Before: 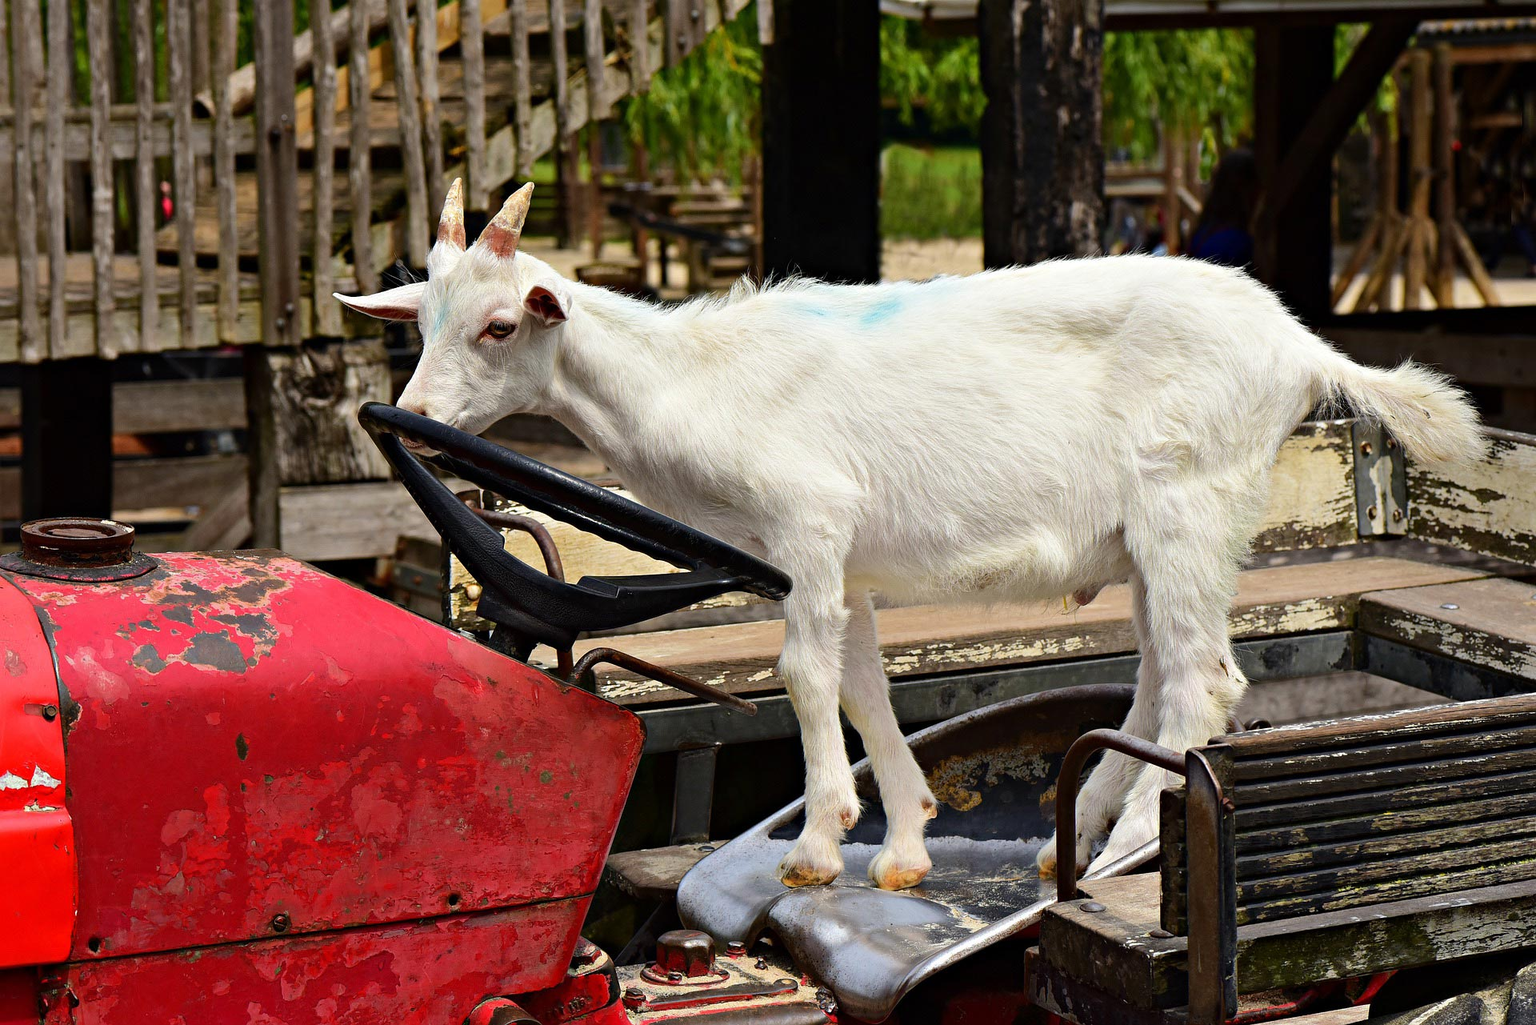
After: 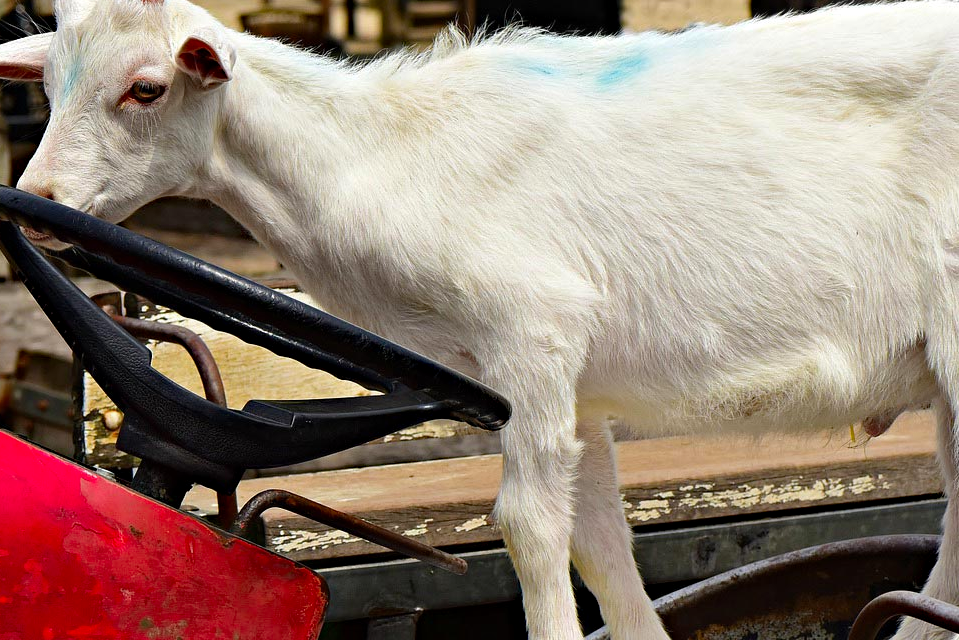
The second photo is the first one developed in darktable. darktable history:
crop: left 25%, top 25%, right 25%, bottom 25%
haze removal: compatibility mode true, adaptive false
vibrance: vibrance 67%
